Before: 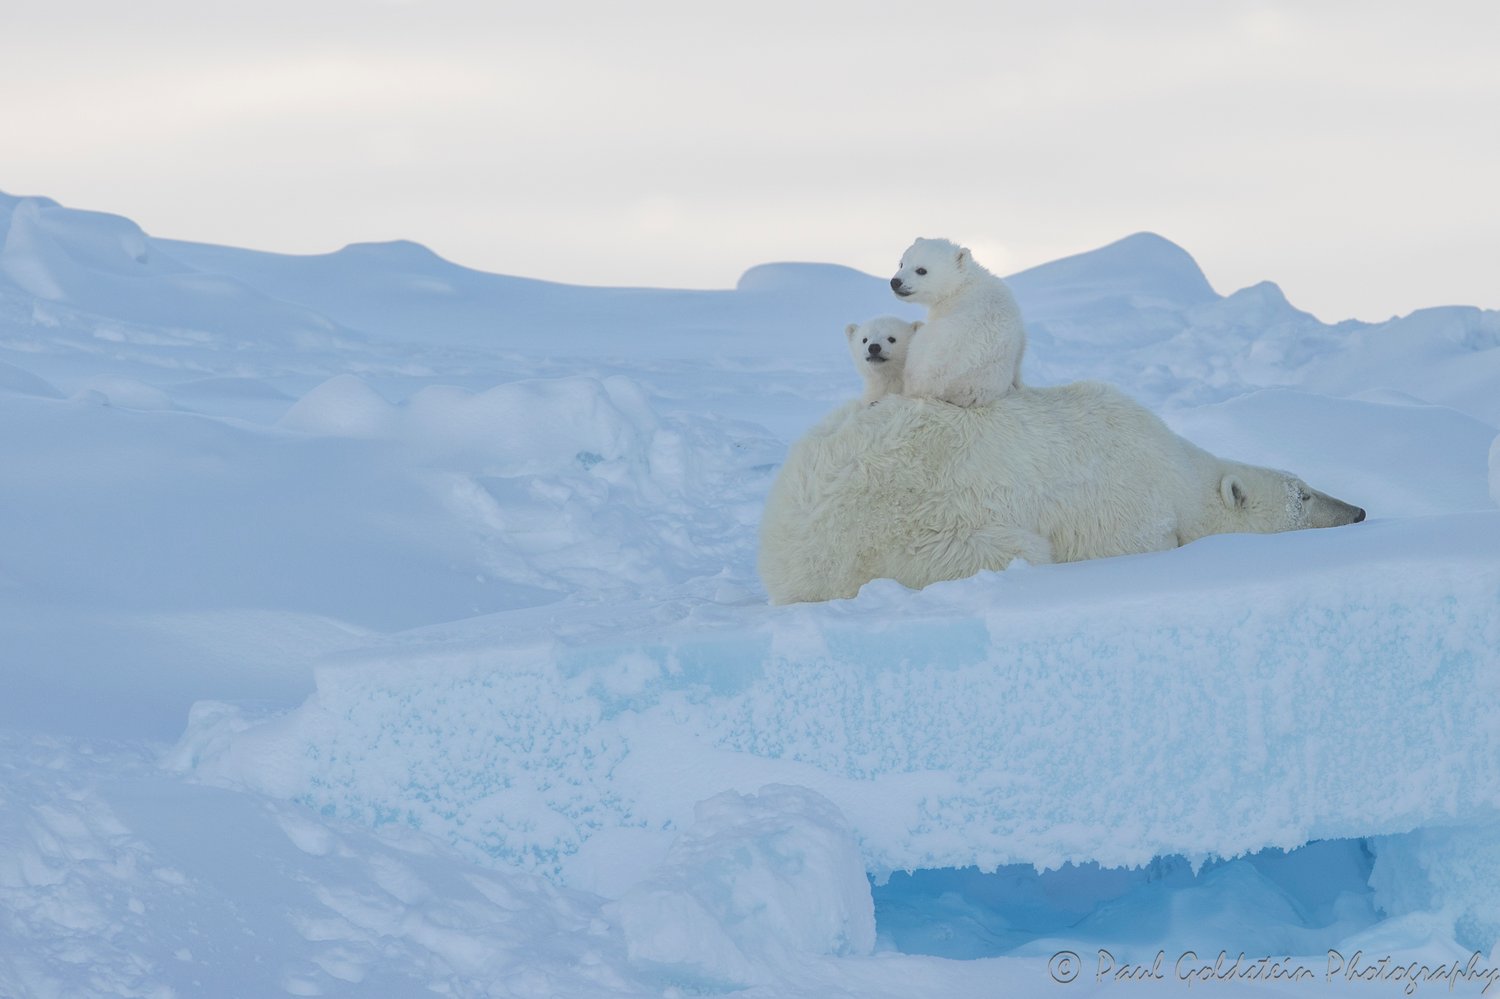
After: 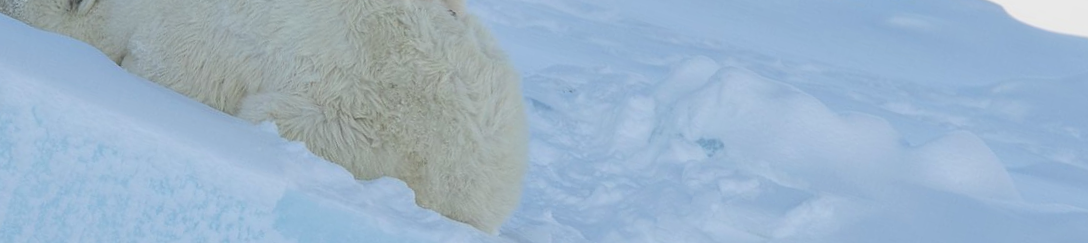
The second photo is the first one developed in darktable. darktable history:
crop and rotate: angle 16.12°, top 30.835%, bottom 35.653%
rgb curve: curves: ch0 [(0, 0) (0.078, 0.051) (0.929, 0.956) (1, 1)], compensate middle gray true
exposure: compensate highlight preservation false
